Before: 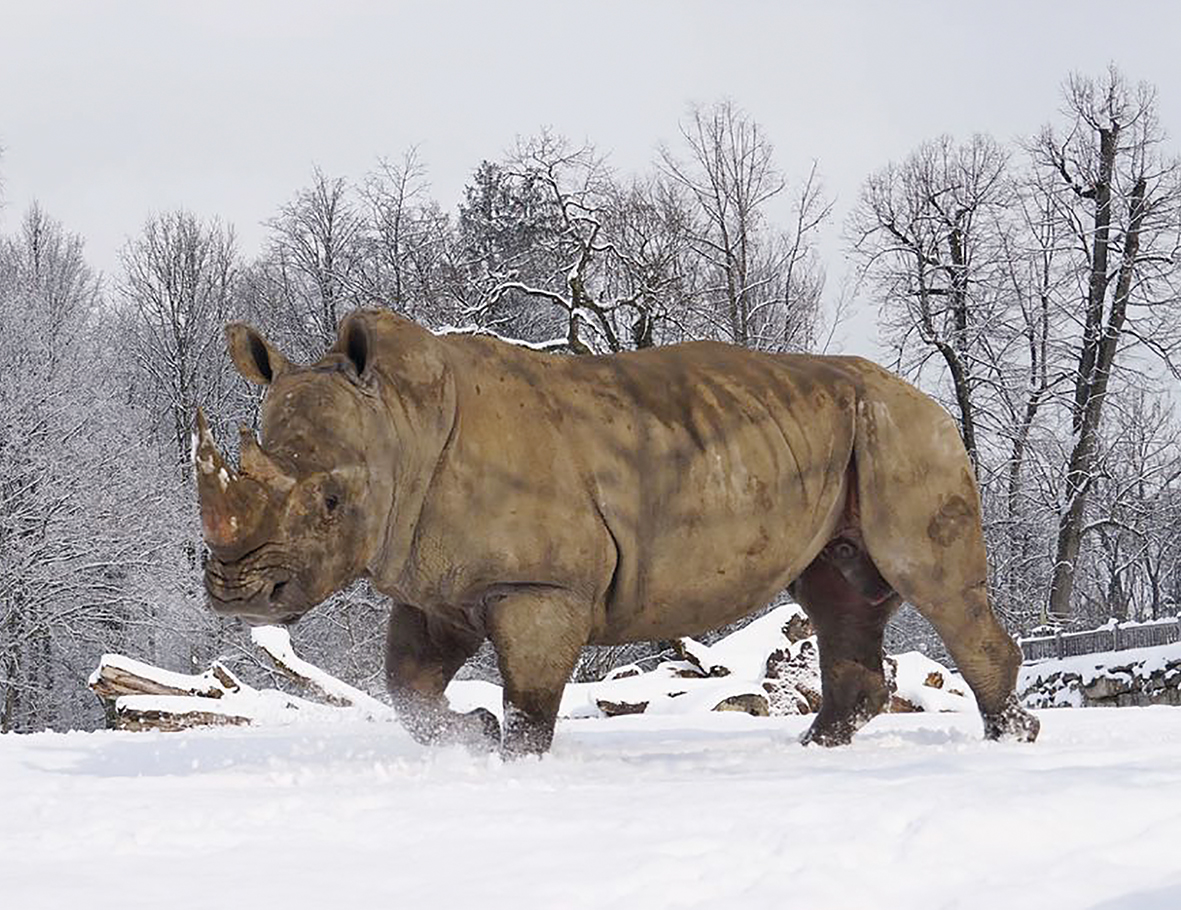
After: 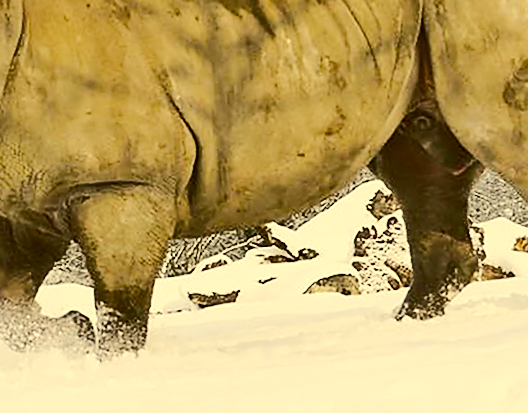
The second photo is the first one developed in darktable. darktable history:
crop: left 37.221%, top 45.169%, right 20.63%, bottom 13.777%
color balance rgb: perceptual saturation grading › global saturation 35%, perceptual saturation grading › highlights -30%, perceptual saturation grading › shadows 35%, perceptual brilliance grading › global brilliance 3%, perceptual brilliance grading › highlights -3%, perceptual brilliance grading › shadows 3%
contrast brightness saturation: contrast 0.1, saturation -0.3
sharpen: radius 1.559, amount 0.373, threshold 1.271
rotate and perspective: rotation -4.86°, automatic cropping off
rgb curve: curves: ch0 [(0, 0) (0.284, 0.292) (0.505, 0.644) (1, 1)]; ch1 [(0, 0) (0.284, 0.292) (0.505, 0.644) (1, 1)]; ch2 [(0, 0) (0.284, 0.292) (0.505, 0.644) (1, 1)], compensate middle gray true
color correction: highlights a* 0.162, highlights b* 29.53, shadows a* -0.162, shadows b* 21.09
